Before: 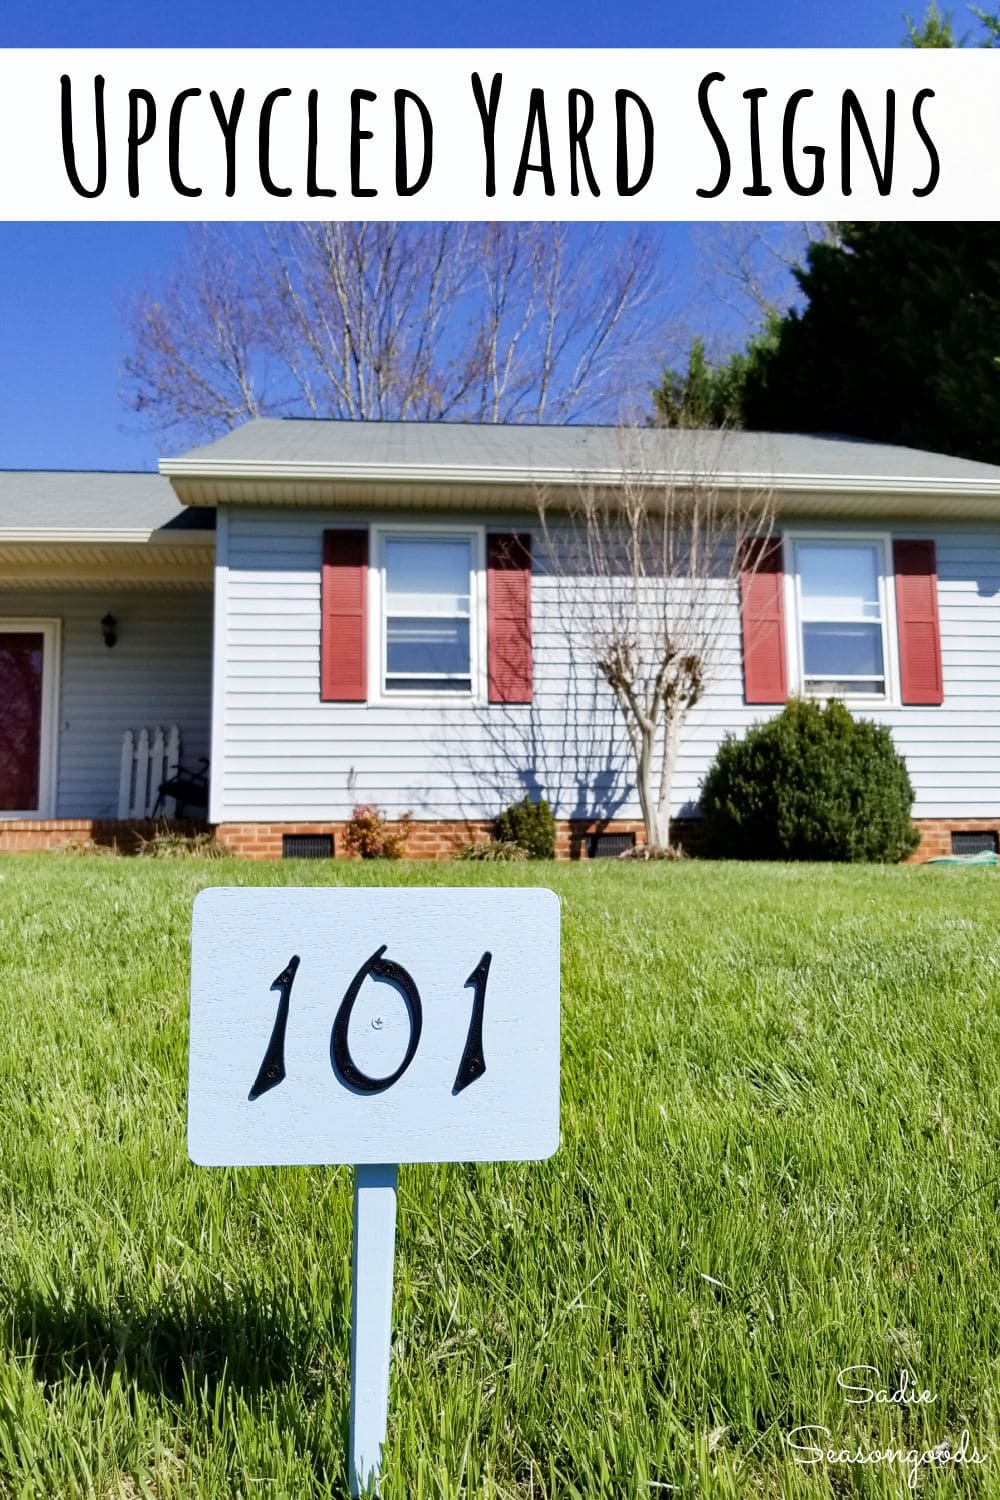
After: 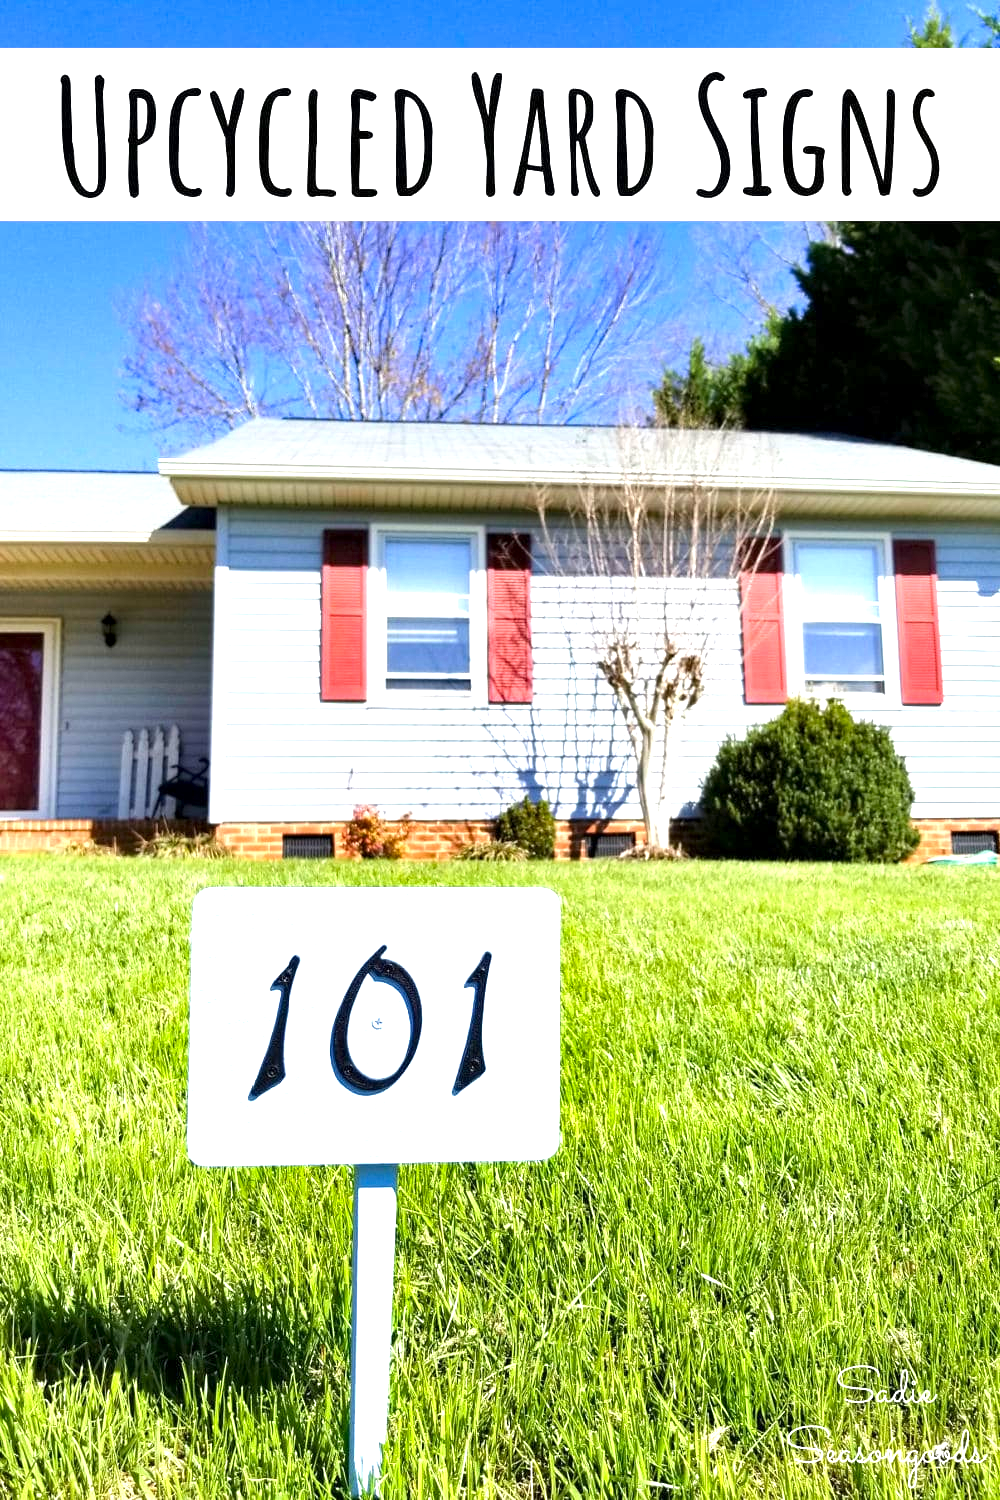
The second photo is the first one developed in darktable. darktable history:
contrast brightness saturation: contrast 0.04, saturation 0.16
local contrast: highlights 100%, shadows 100%, detail 120%, midtone range 0.2
exposure: black level correction 0, exposure 1.1 EV, compensate highlight preservation false
